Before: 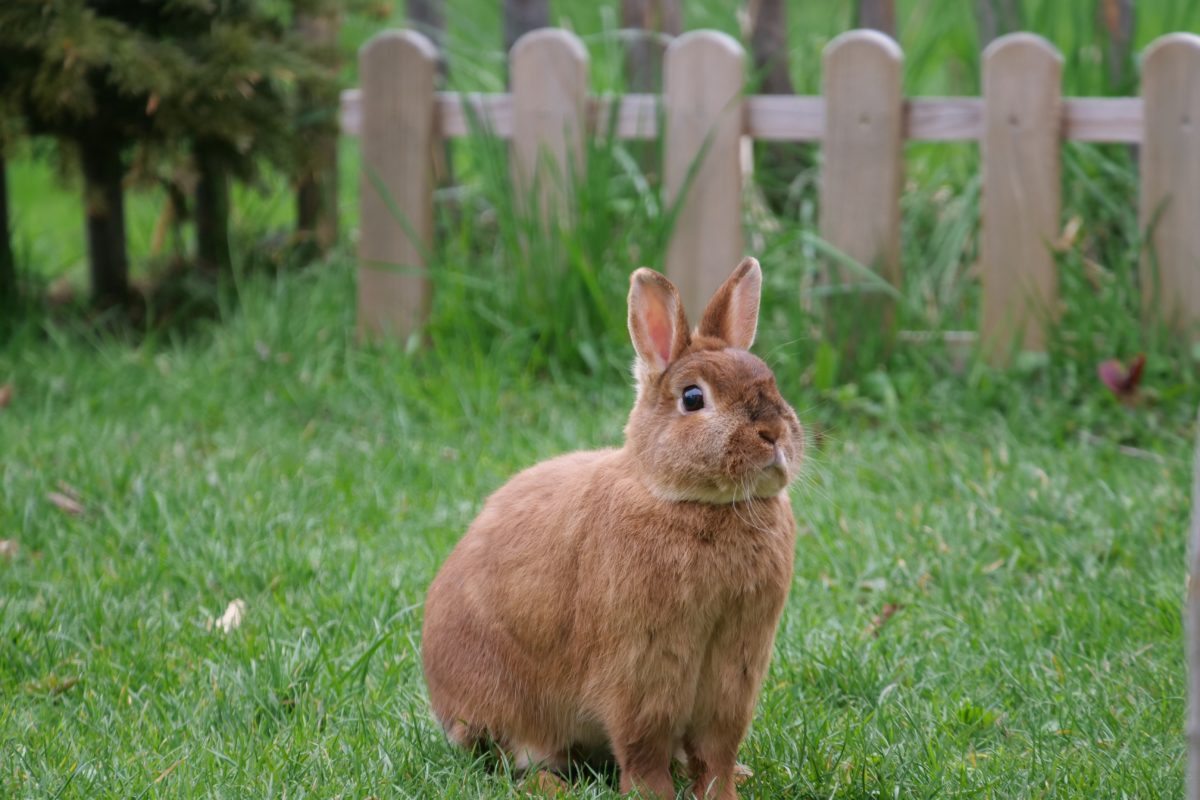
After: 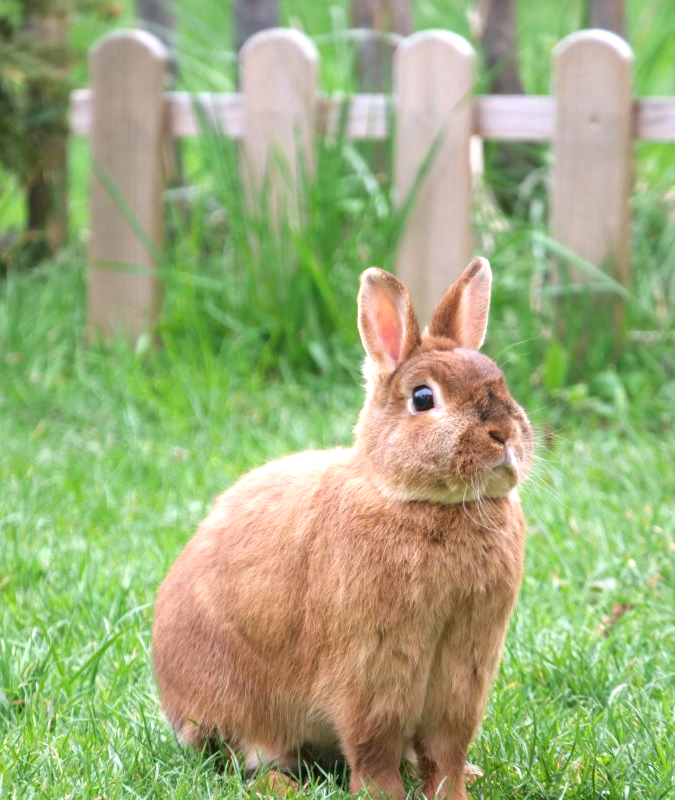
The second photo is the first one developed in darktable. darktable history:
crop and rotate: left 22.516%, right 21.234%
exposure: black level correction 0, exposure 1 EV, compensate highlight preservation false
